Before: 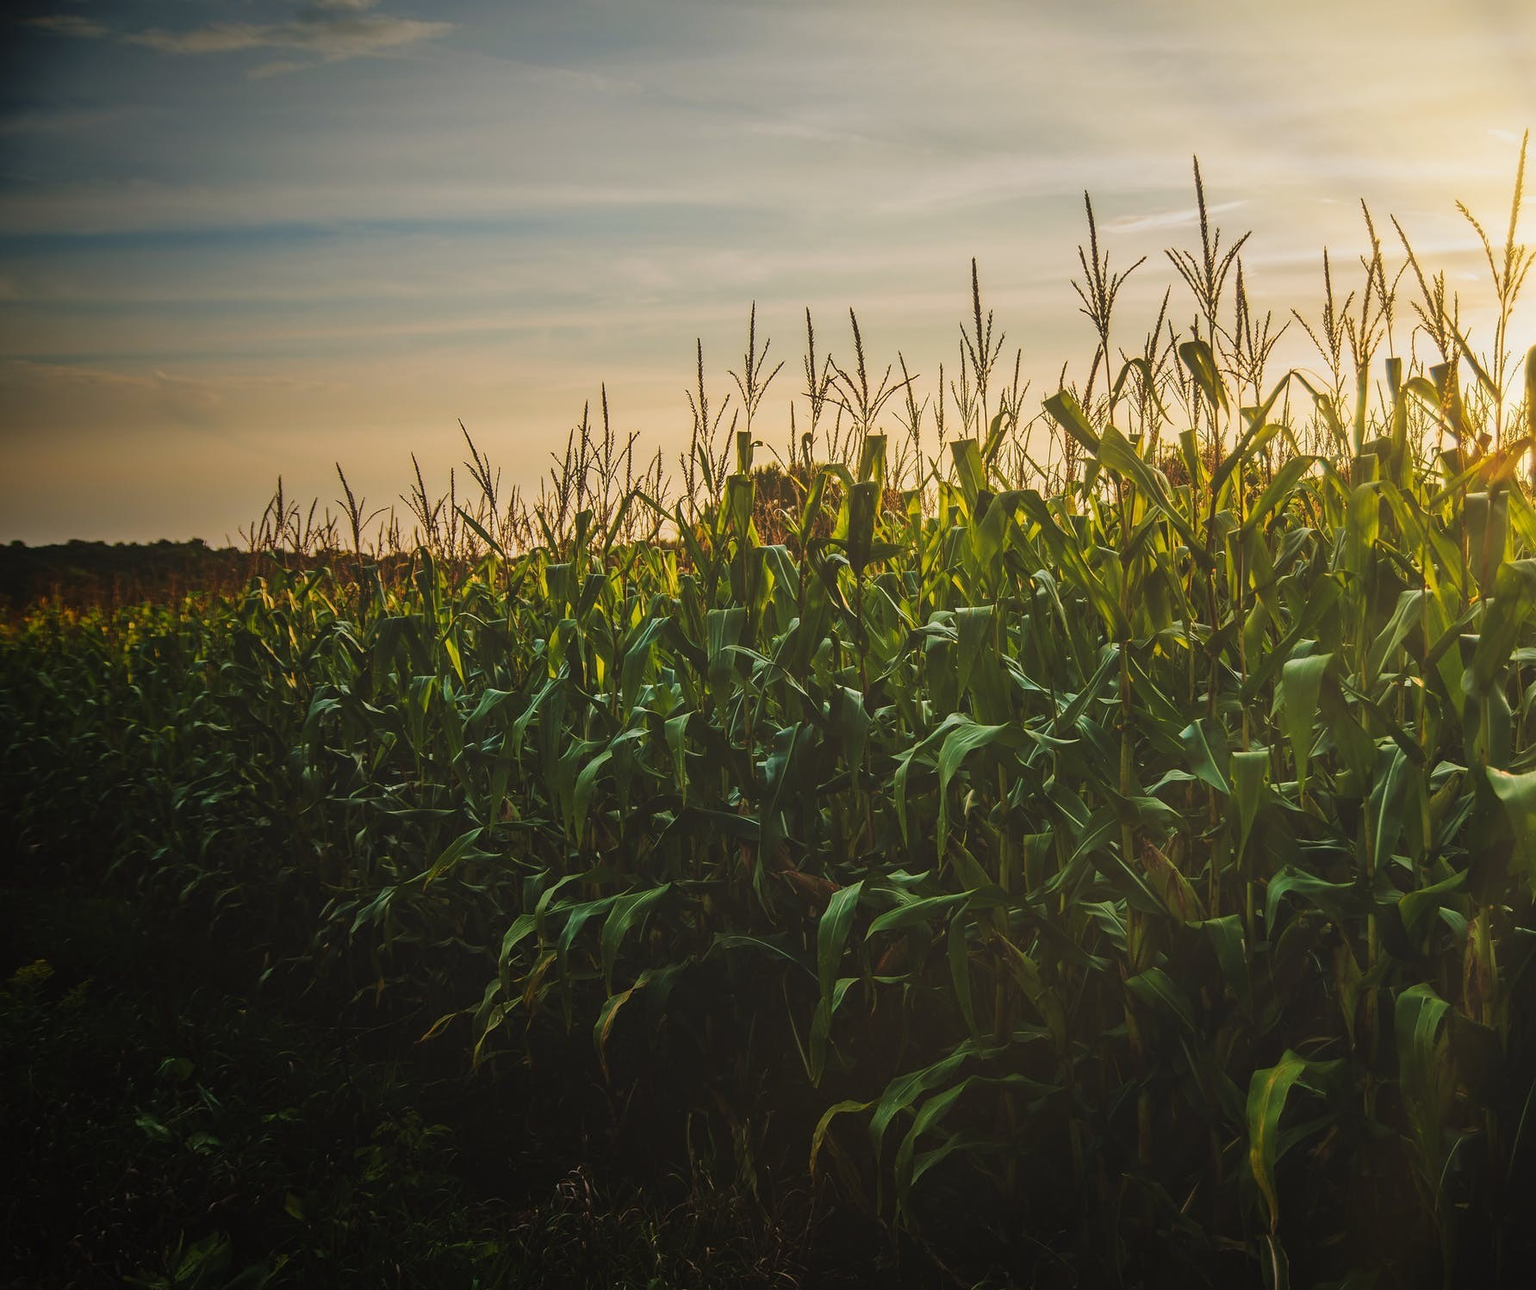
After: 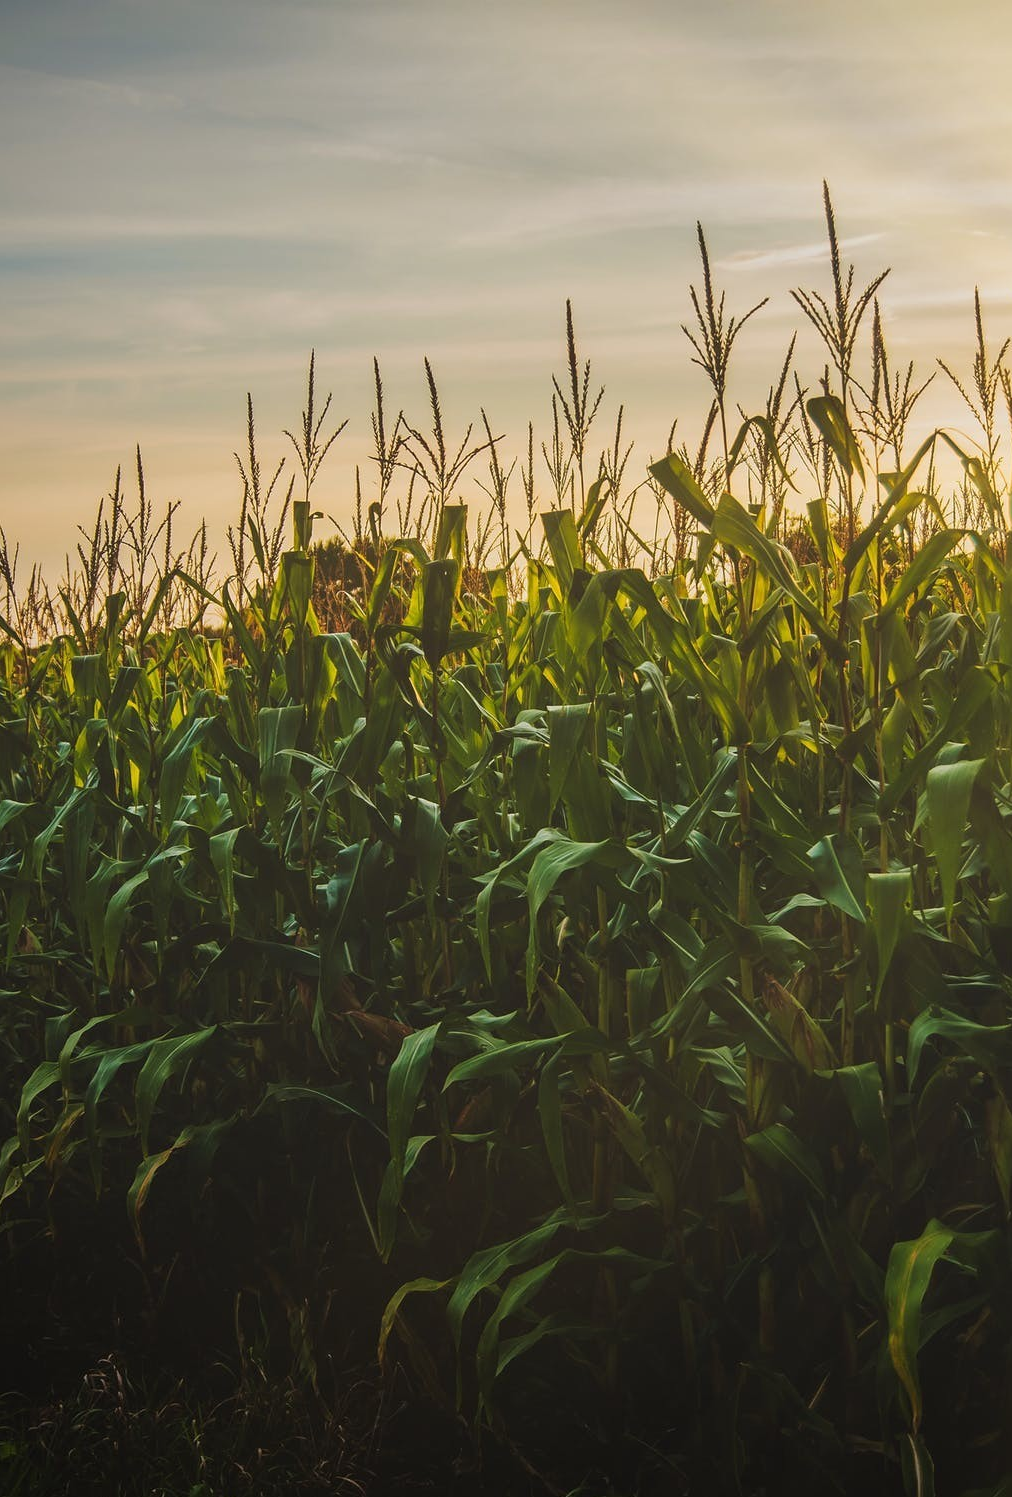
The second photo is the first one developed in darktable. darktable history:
crop: left 31.57%, top 0.017%, right 11.646%
